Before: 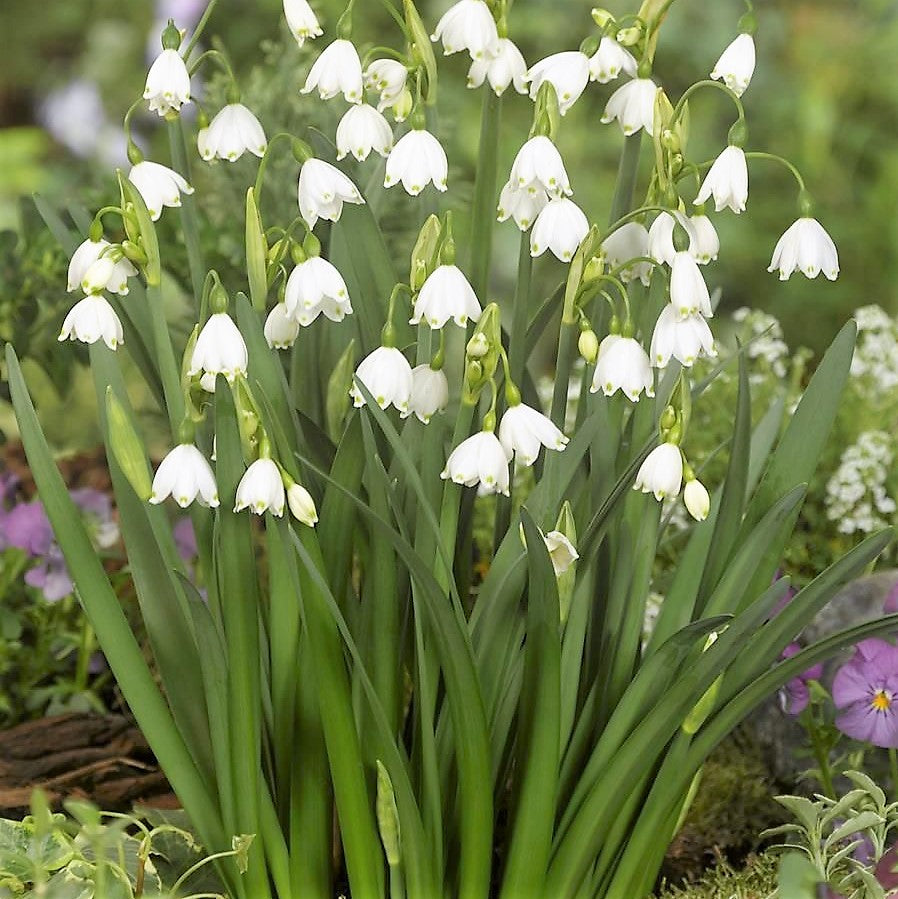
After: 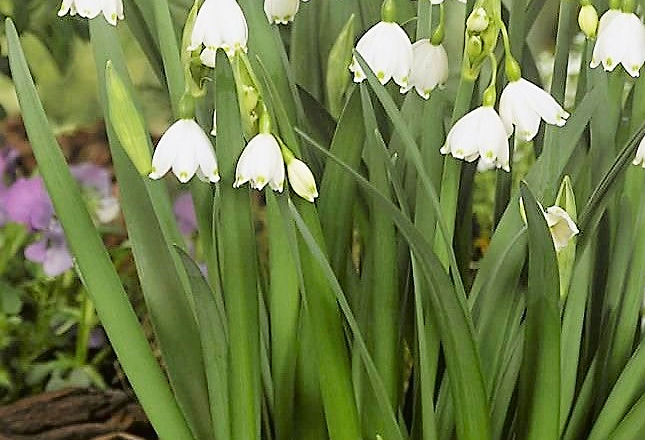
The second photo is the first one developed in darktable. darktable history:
crop: top 36.185%, right 28.17%, bottom 14.854%
tone curve: curves: ch0 [(0, 0.021) (0.049, 0.044) (0.152, 0.14) (0.328, 0.357) (0.473, 0.529) (0.641, 0.705) (0.868, 0.887) (1, 0.969)]; ch1 [(0, 0) (0.322, 0.328) (0.43, 0.425) (0.474, 0.466) (0.502, 0.503) (0.522, 0.526) (0.564, 0.591) (0.602, 0.632) (0.677, 0.701) (0.859, 0.885) (1, 1)]; ch2 [(0, 0) (0.33, 0.301) (0.447, 0.44) (0.502, 0.505) (0.535, 0.554) (0.565, 0.598) (0.618, 0.629) (1, 1)], color space Lab, linked channels, preserve colors none
sharpen: on, module defaults
